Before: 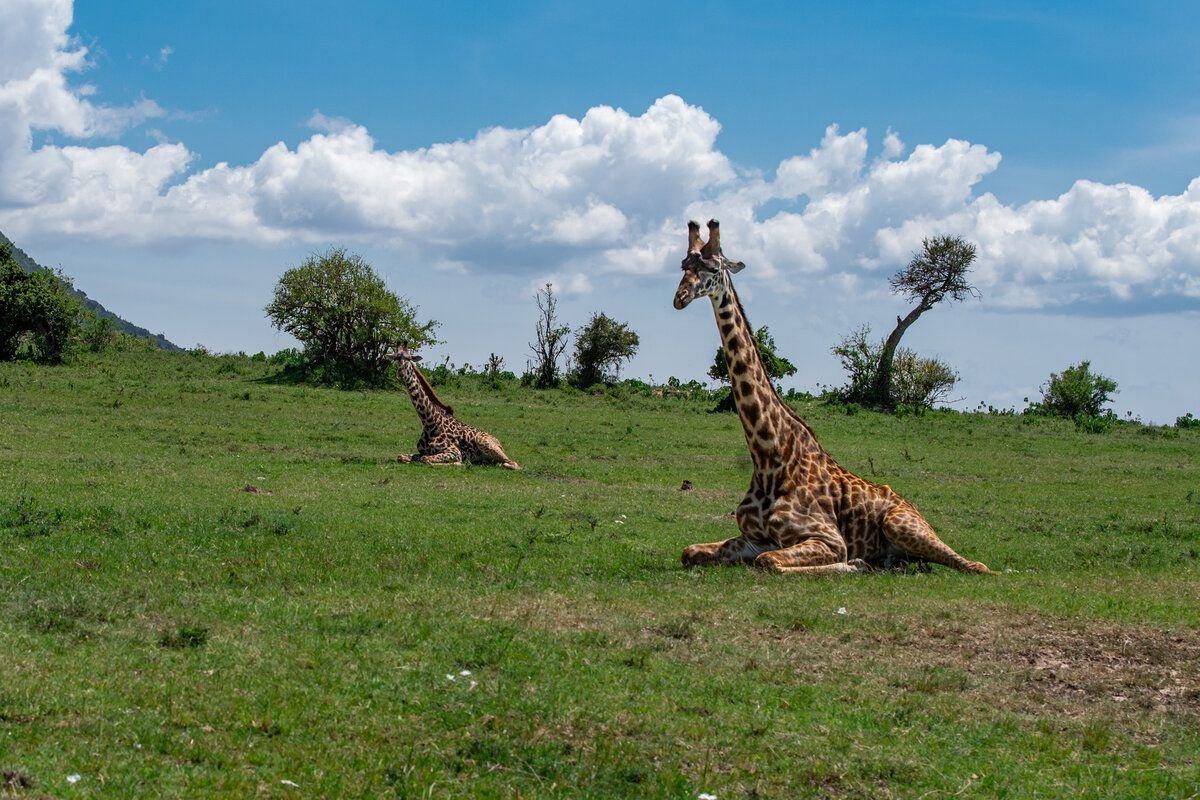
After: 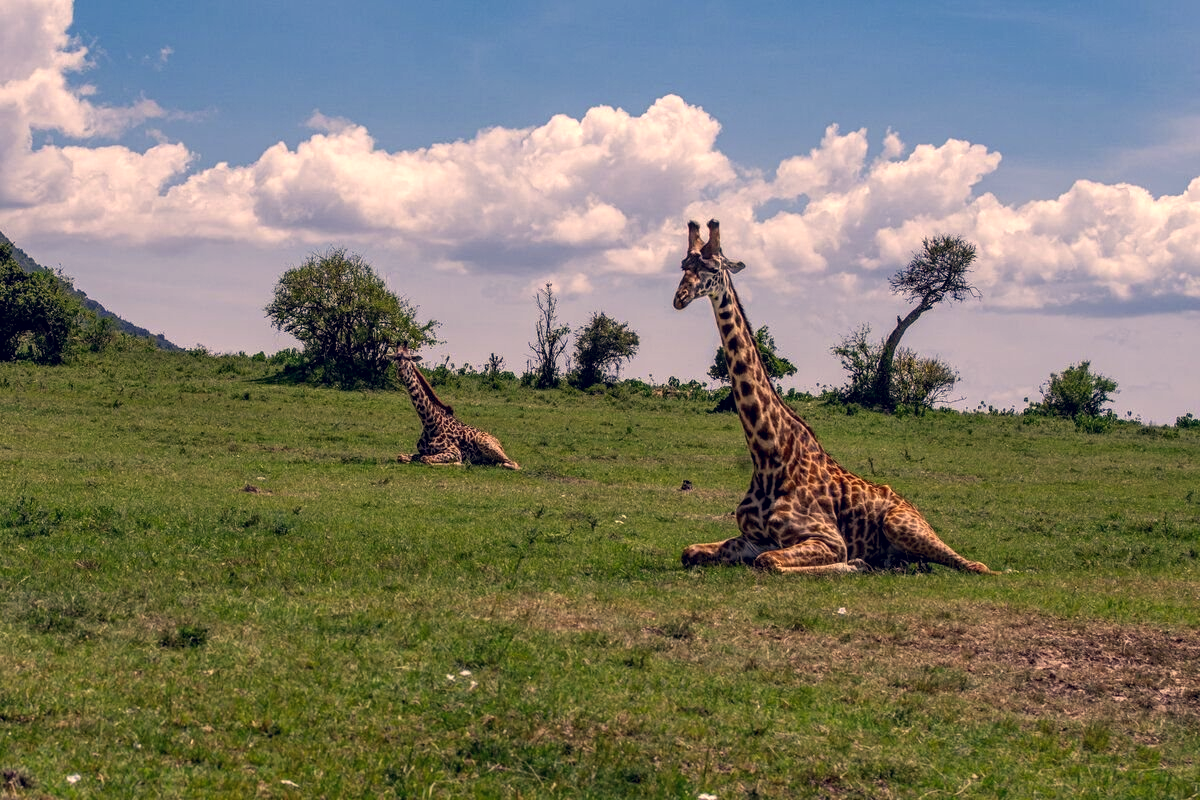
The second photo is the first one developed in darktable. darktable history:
local contrast: on, module defaults
color correction: highlights a* 20.29, highlights b* 27.53, shadows a* 3.49, shadows b* -17.57, saturation 0.734
contrast brightness saturation: brightness -0.022, saturation 0.344
